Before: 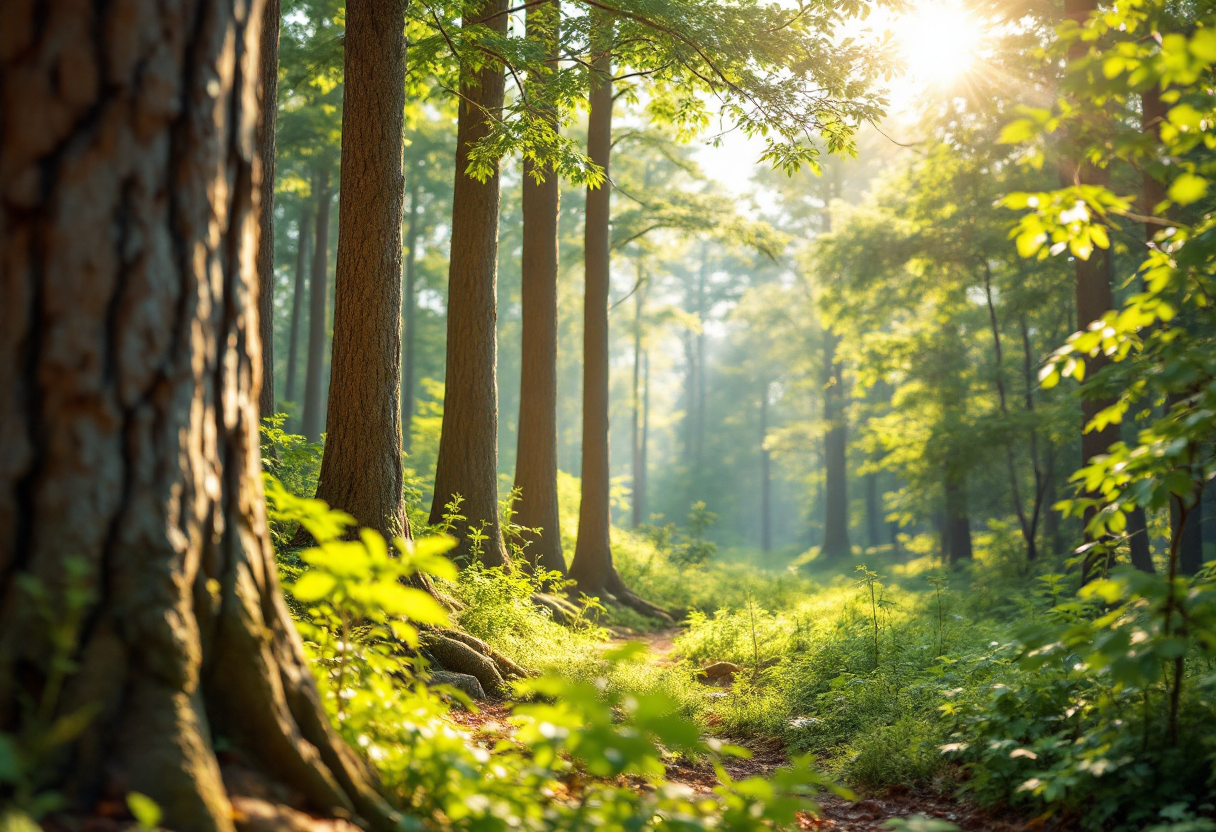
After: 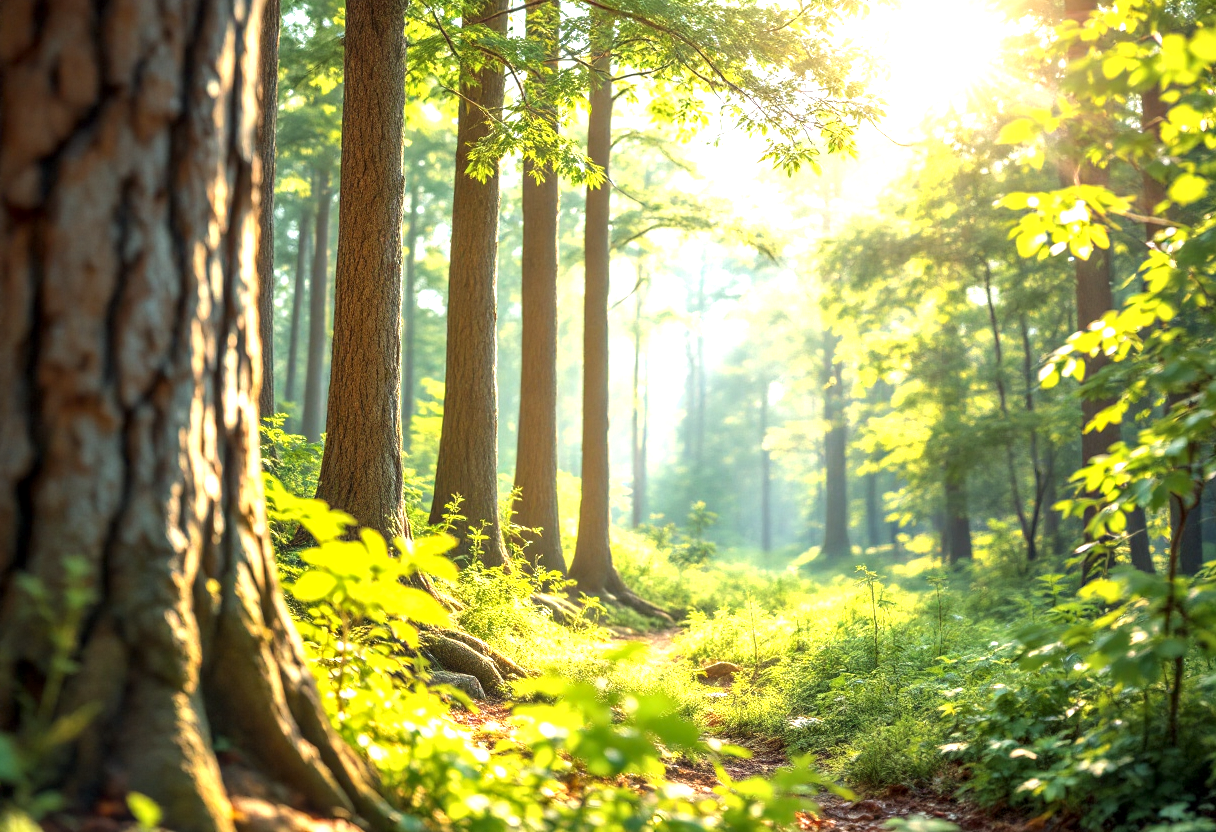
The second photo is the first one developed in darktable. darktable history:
local contrast: on, module defaults
exposure: black level correction 0, exposure 1.001 EV, compensate exposure bias true, compensate highlight preservation false
